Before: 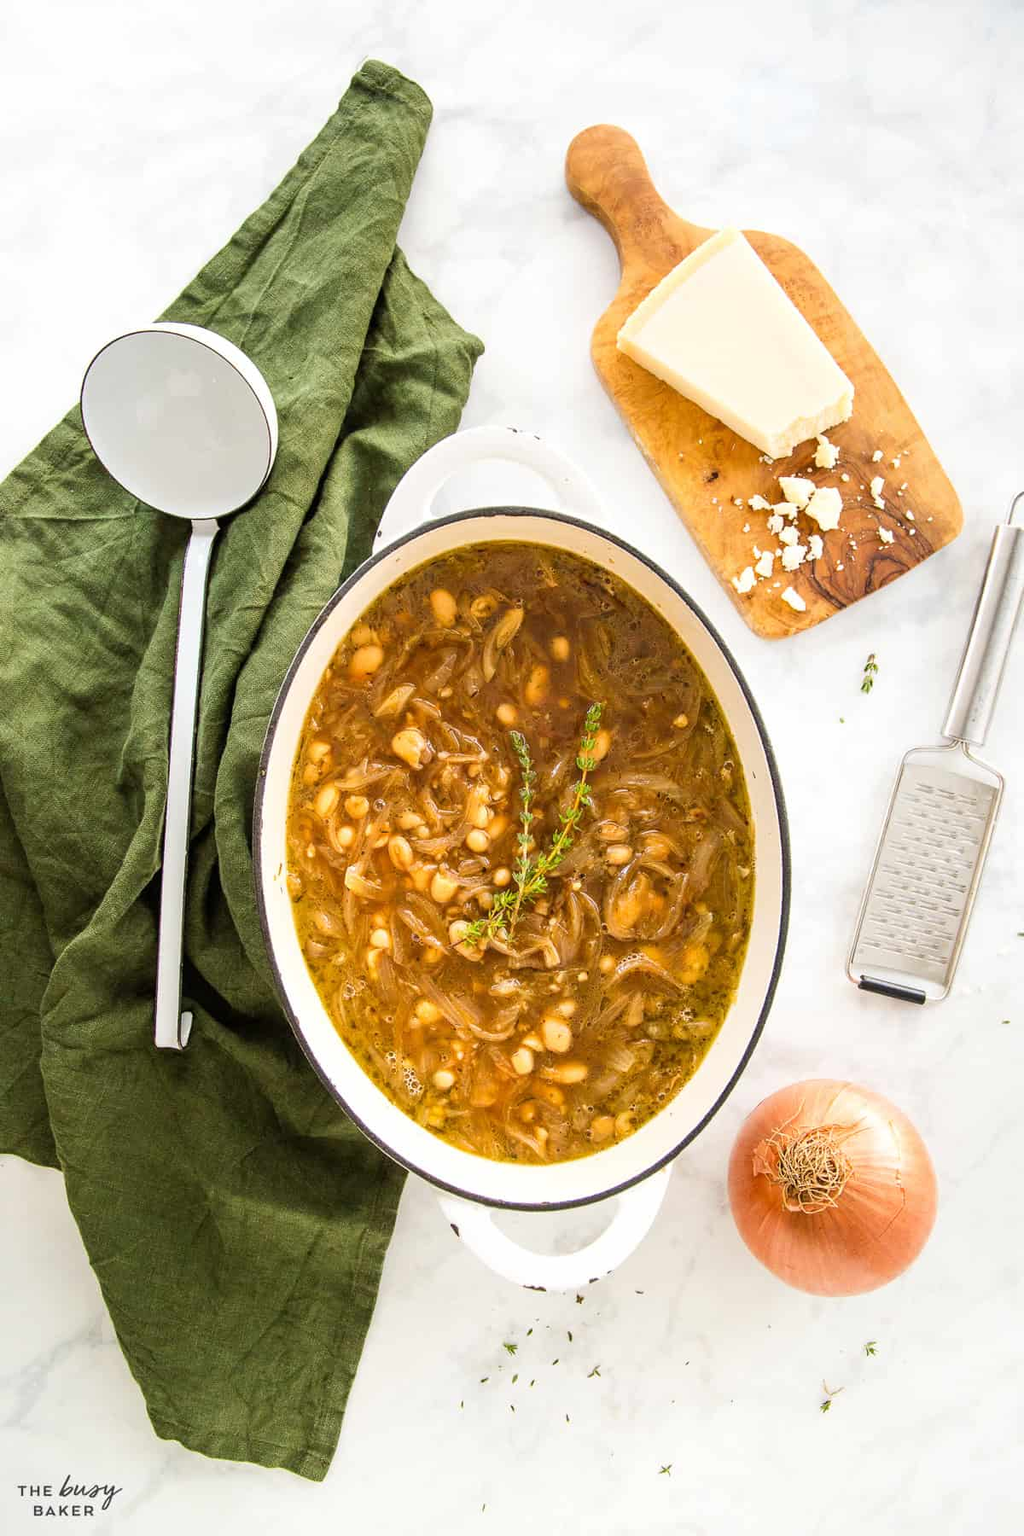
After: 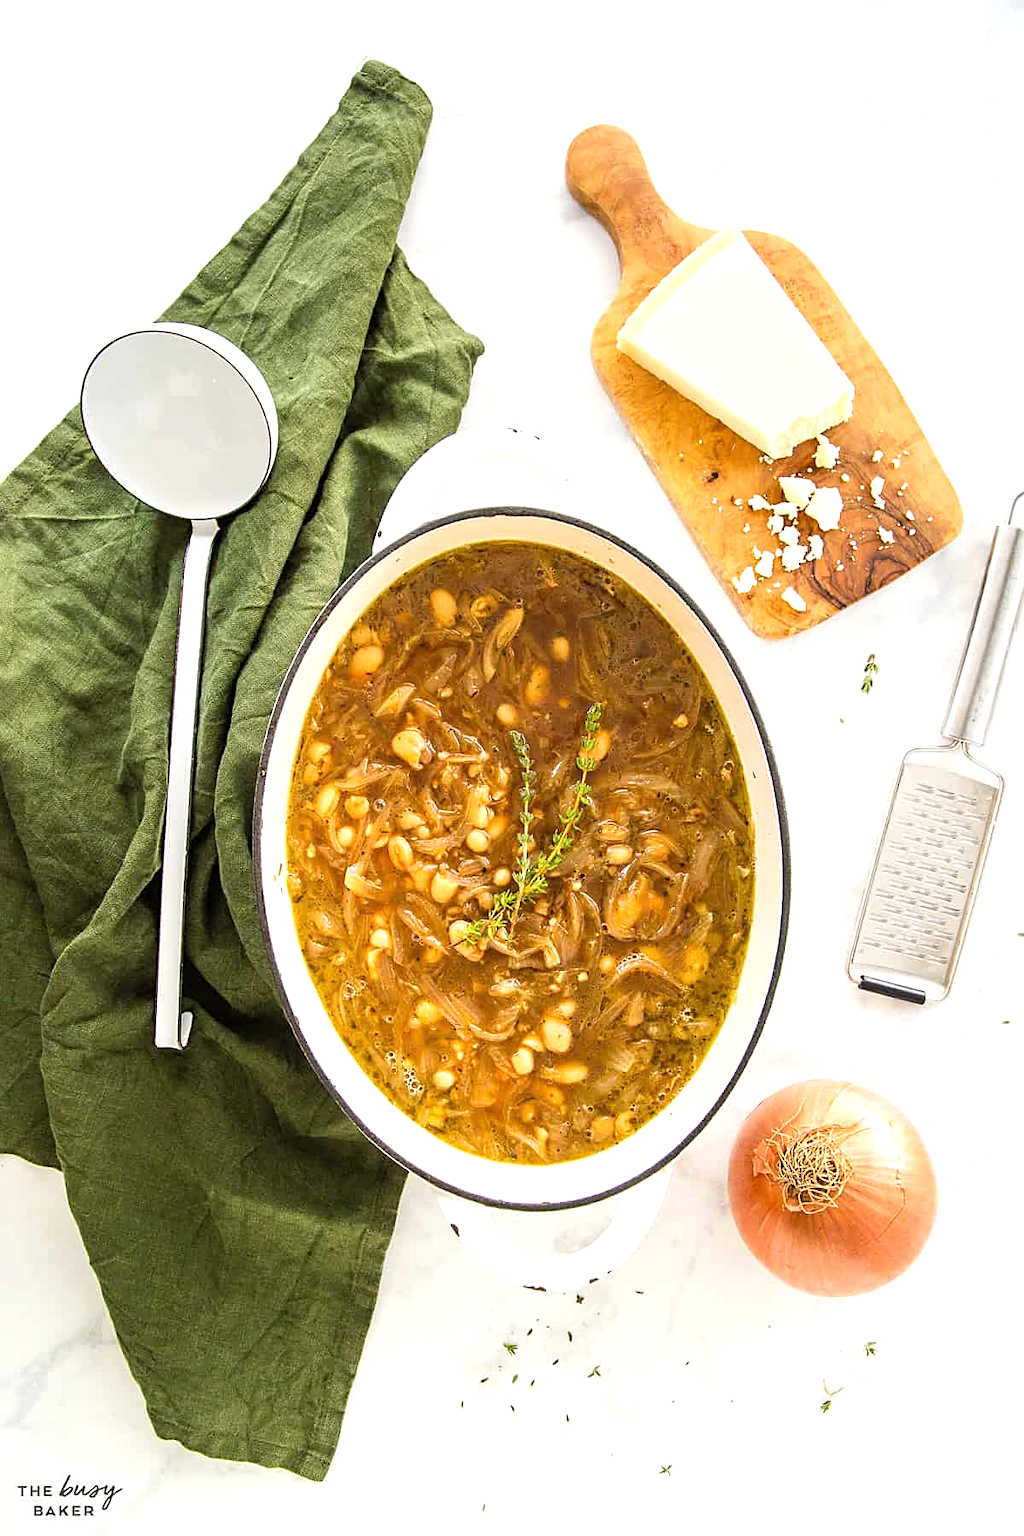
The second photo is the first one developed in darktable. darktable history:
sharpen: on, module defaults
exposure: black level correction 0, exposure 0.3 EV, compensate highlight preservation false
